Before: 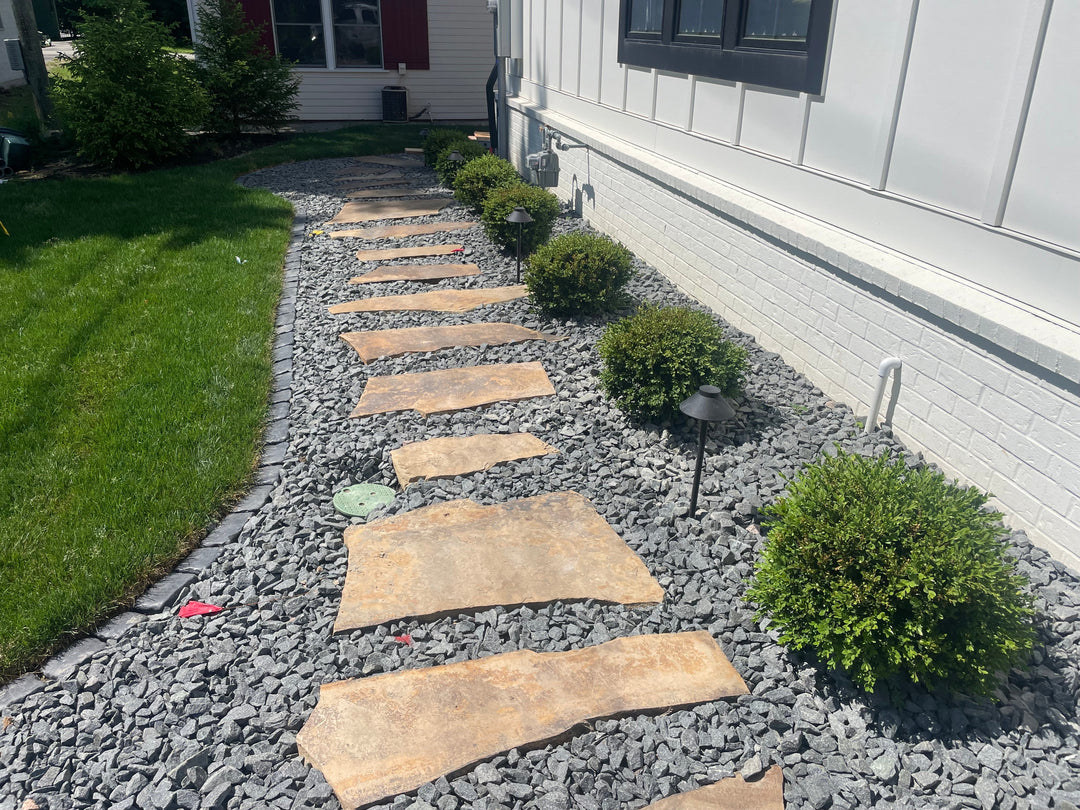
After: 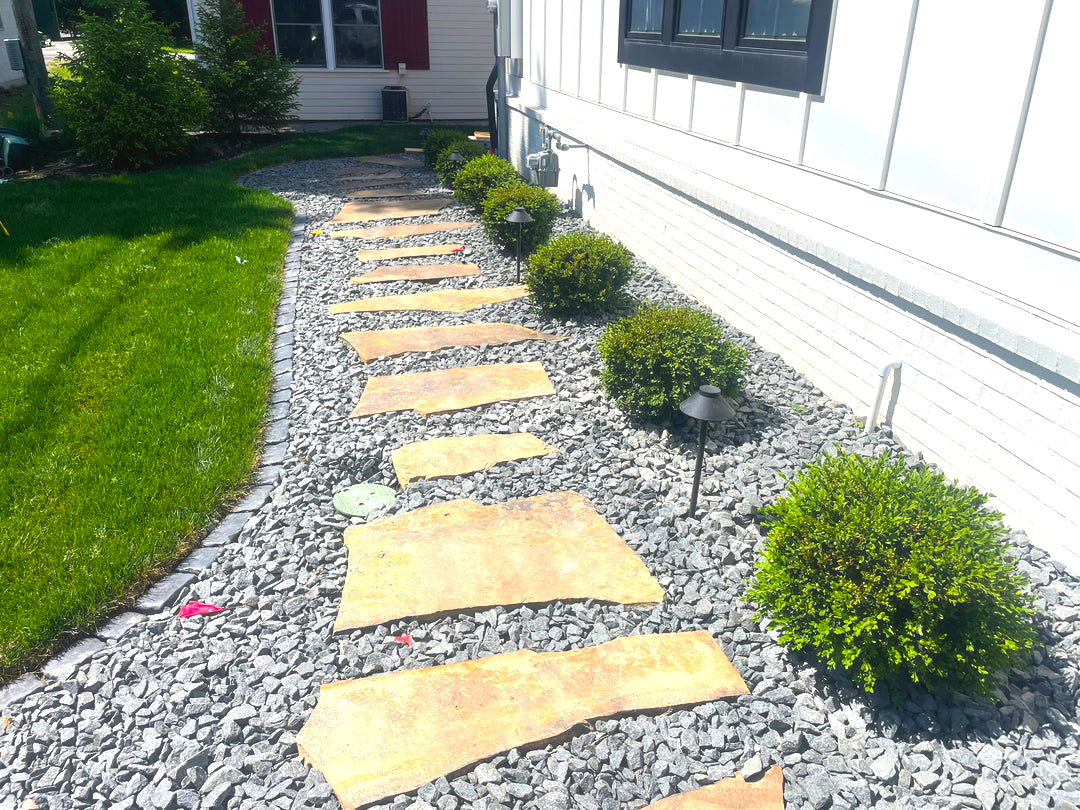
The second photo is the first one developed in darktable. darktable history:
color balance rgb: highlights gain › luminance 17.943%, perceptual saturation grading › global saturation 36.964%, global vibrance 20%
haze removal: strength -0.048, compatibility mode true, adaptive false
exposure: black level correction -0.002, exposure 0.547 EV, compensate highlight preservation false
